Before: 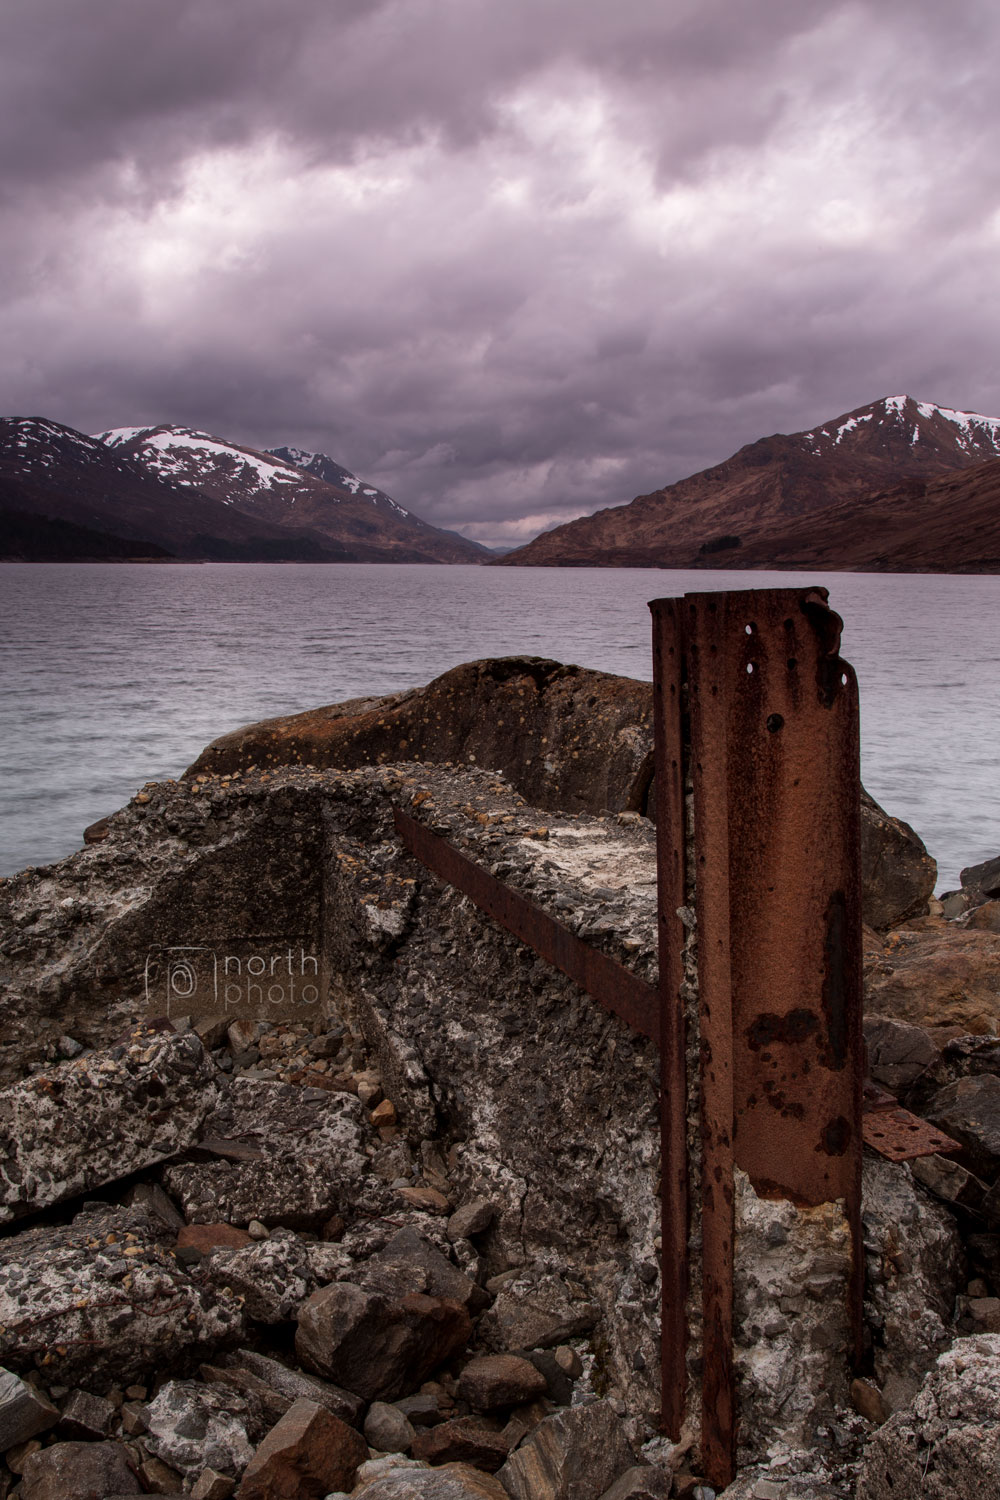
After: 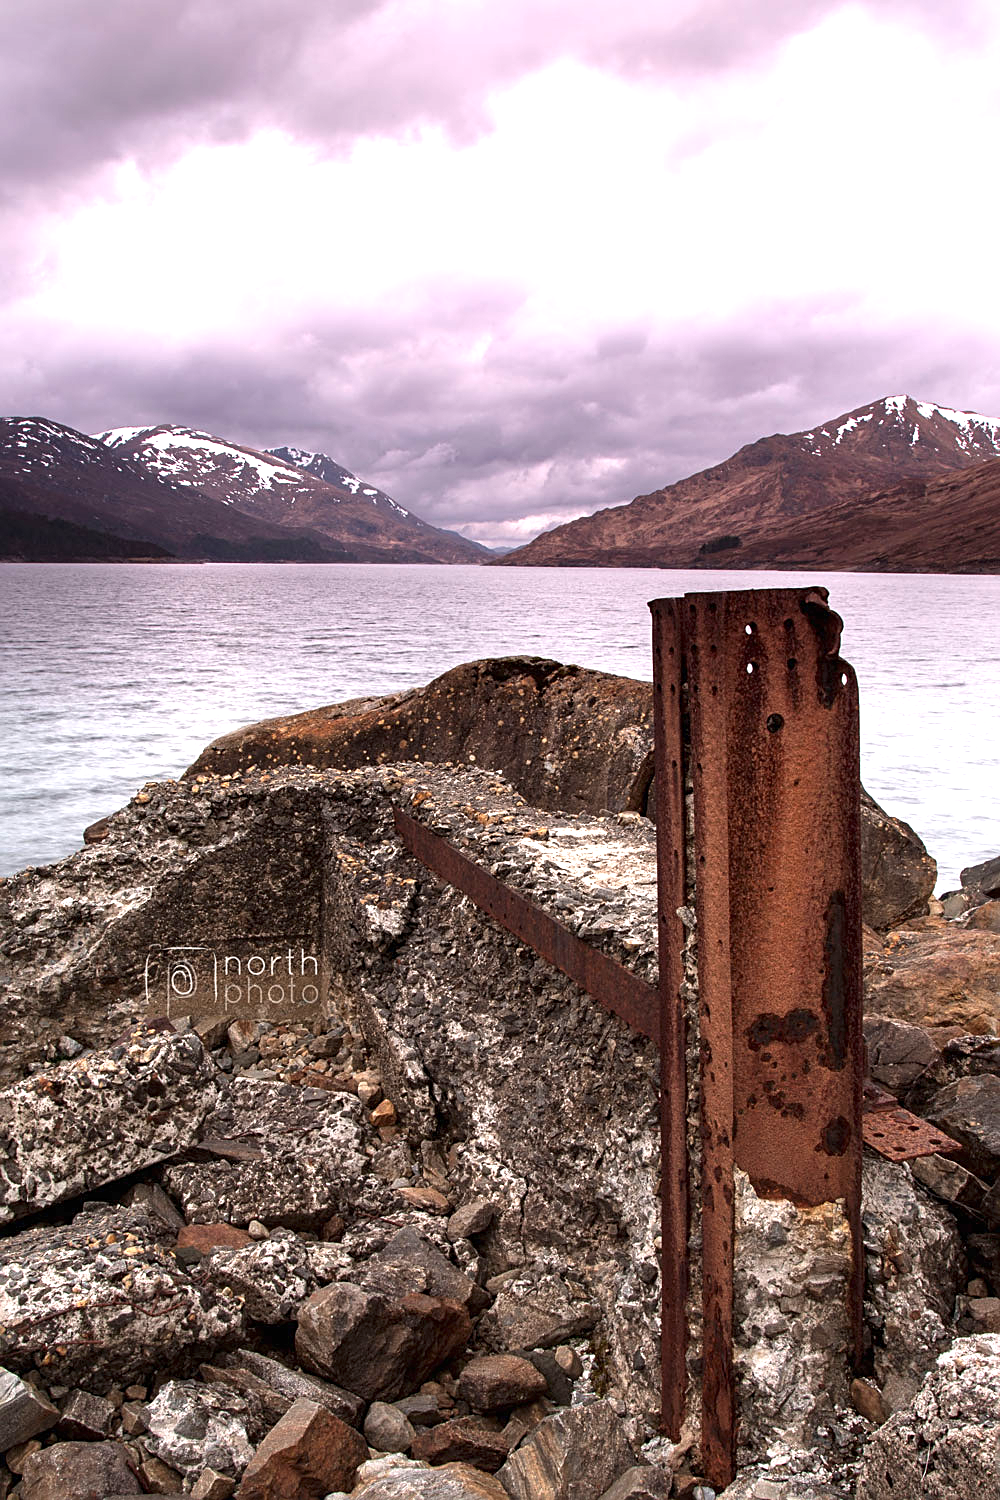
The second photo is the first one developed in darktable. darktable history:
sharpen: on, module defaults
exposure: black level correction 0, exposure 1.506 EV, compensate exposure bias true, compensate highlight preservation false
